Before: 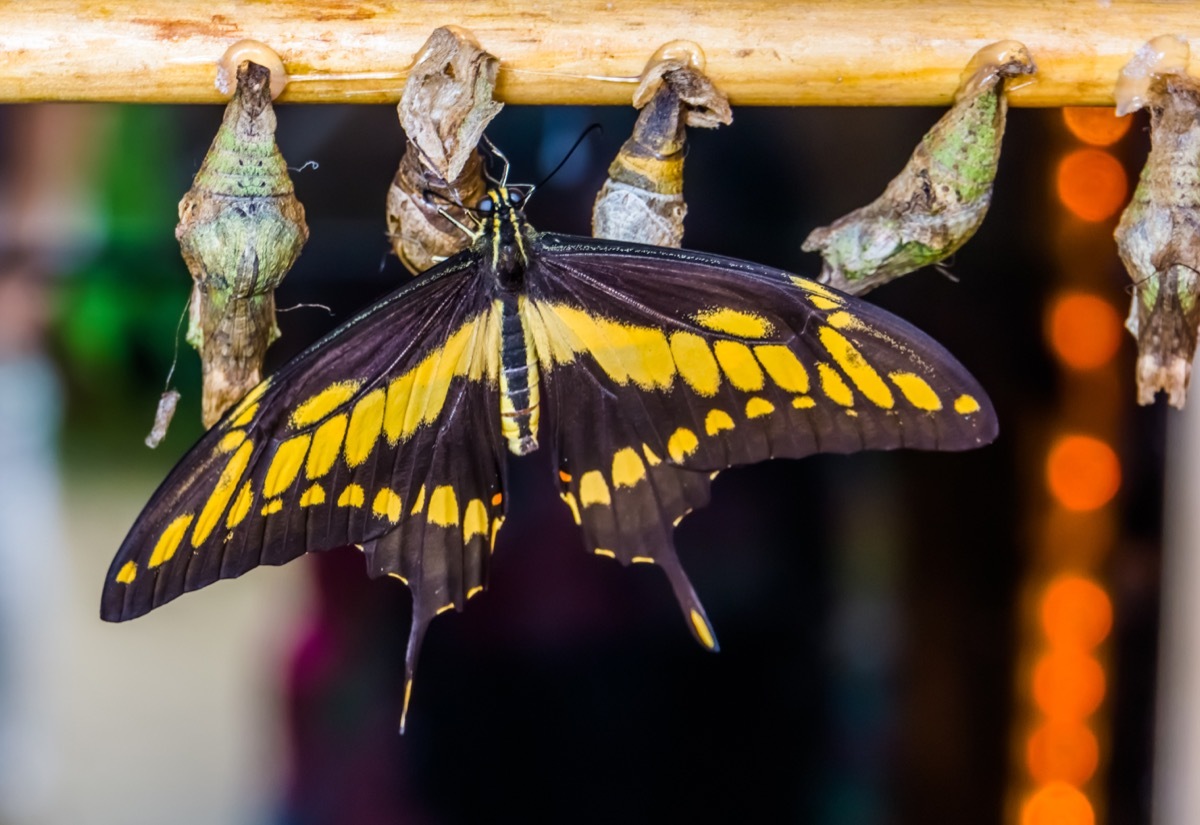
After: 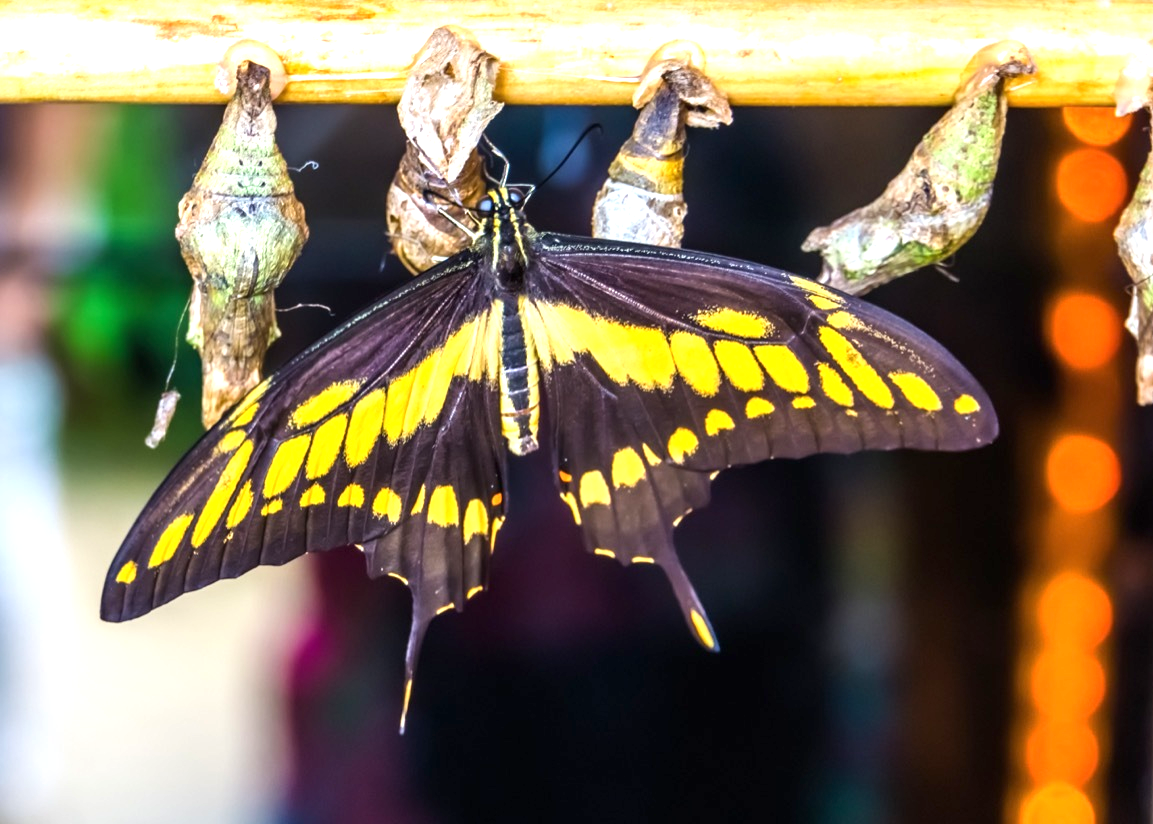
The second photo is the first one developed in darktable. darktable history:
crop: right 3.86%, bottom 0.036%
exposure: black level correction 0, exposure 1.001 EV, compensate highlight preservation false
